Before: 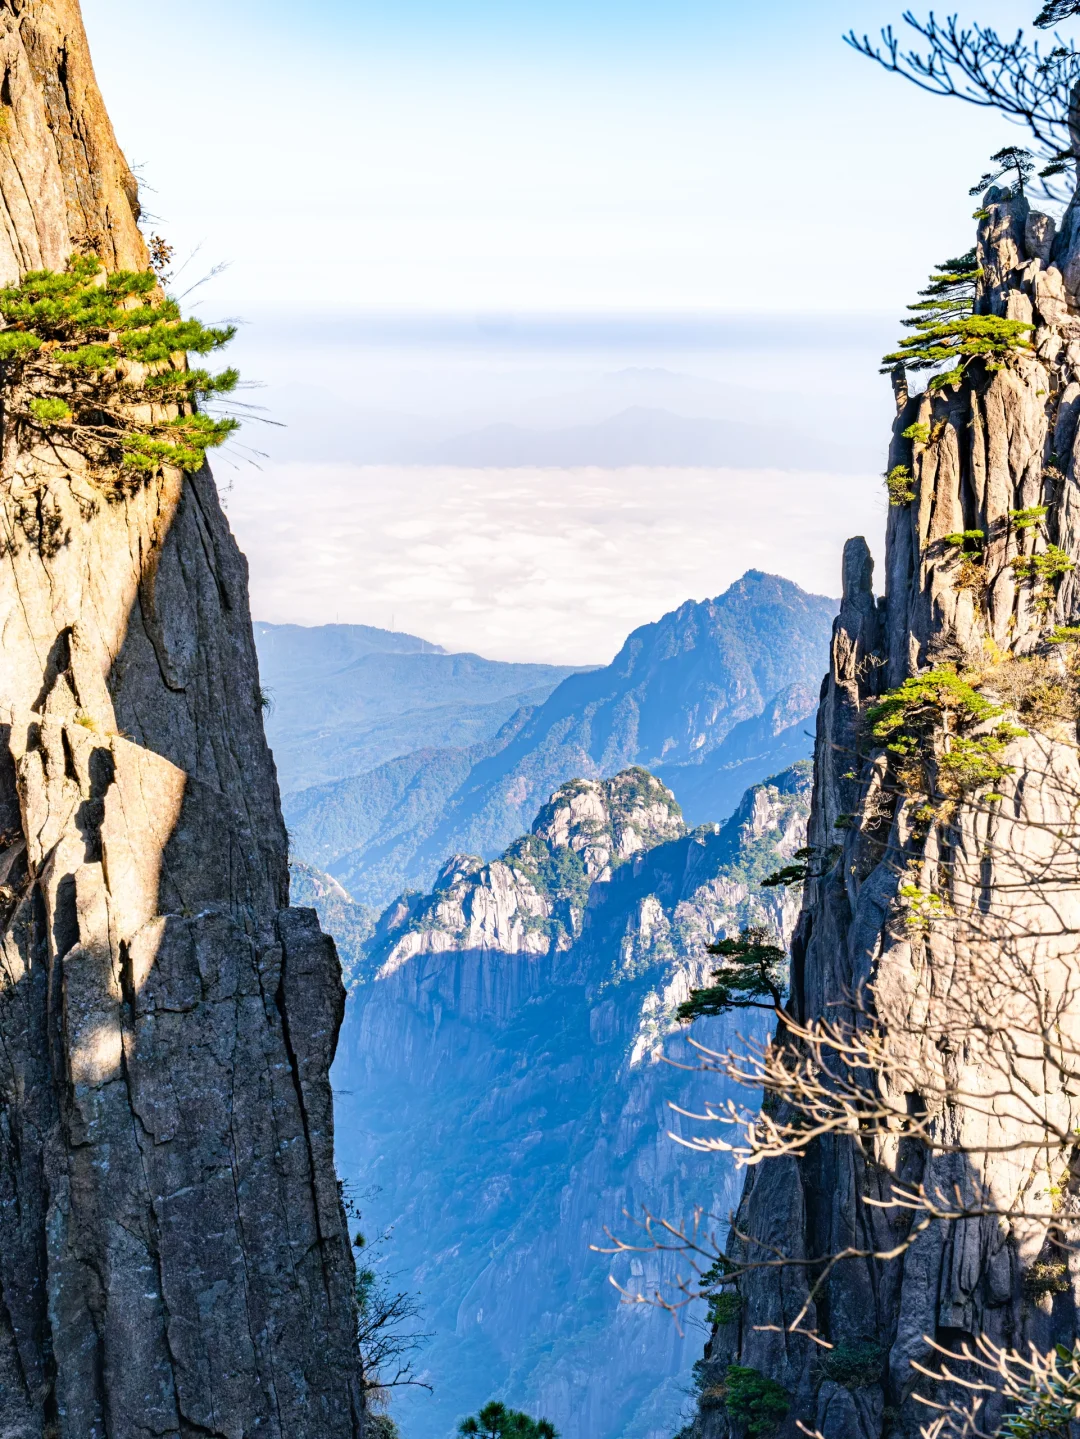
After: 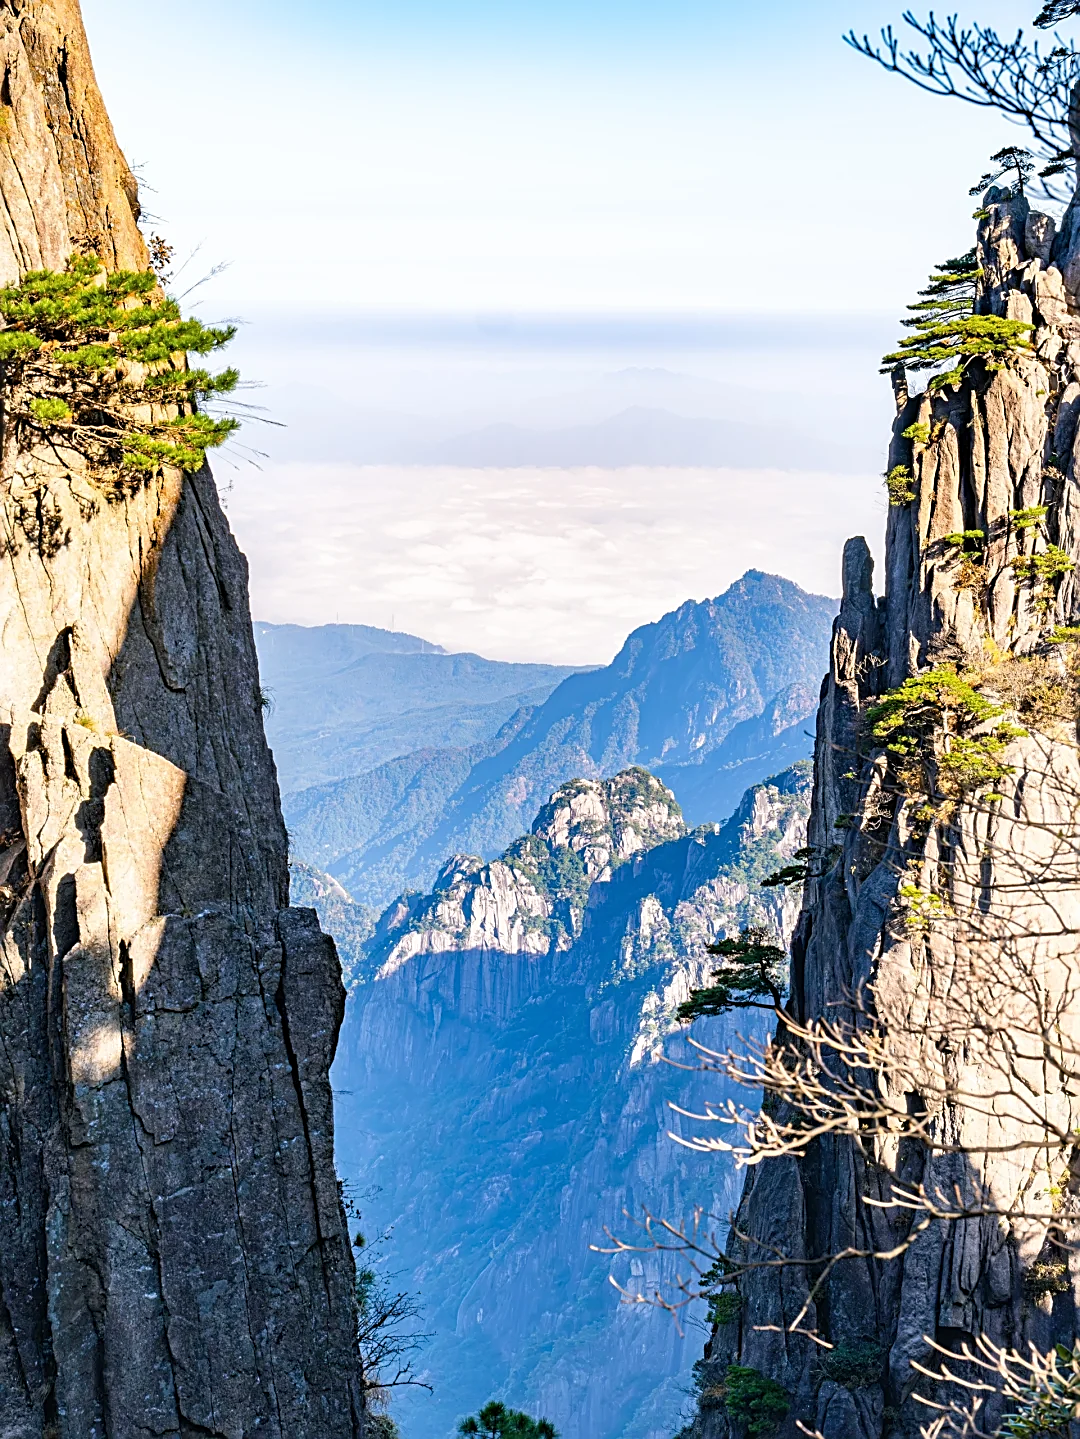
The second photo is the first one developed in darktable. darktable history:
color balance rgb: perceptual saturation grading › global saturation -0.072%, saturation formula JzAzBz (2021)
sharpen: amount 0.602
exposure: compensate highlight preservation false
